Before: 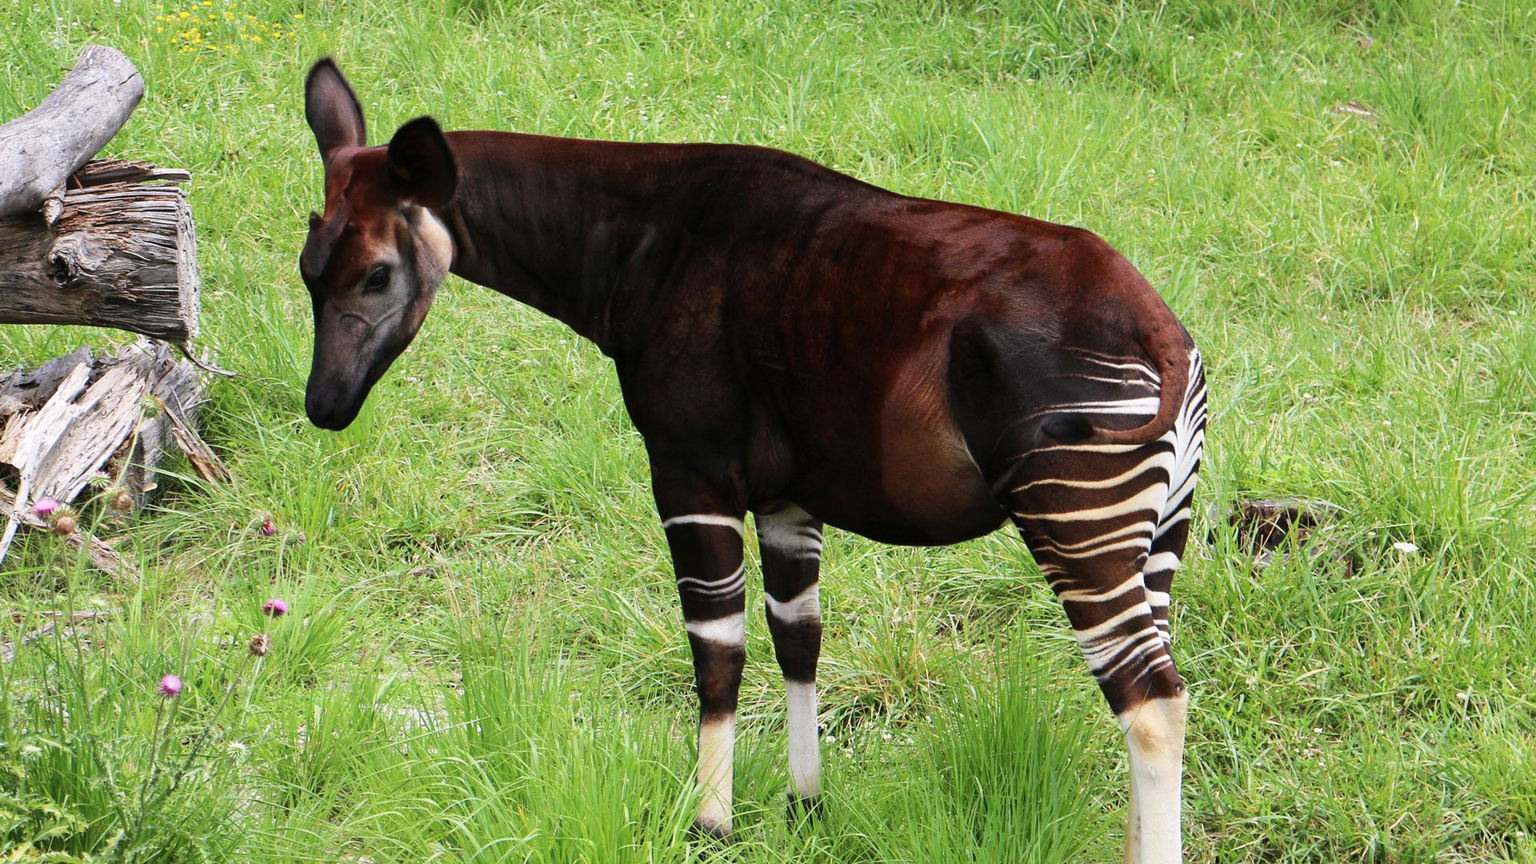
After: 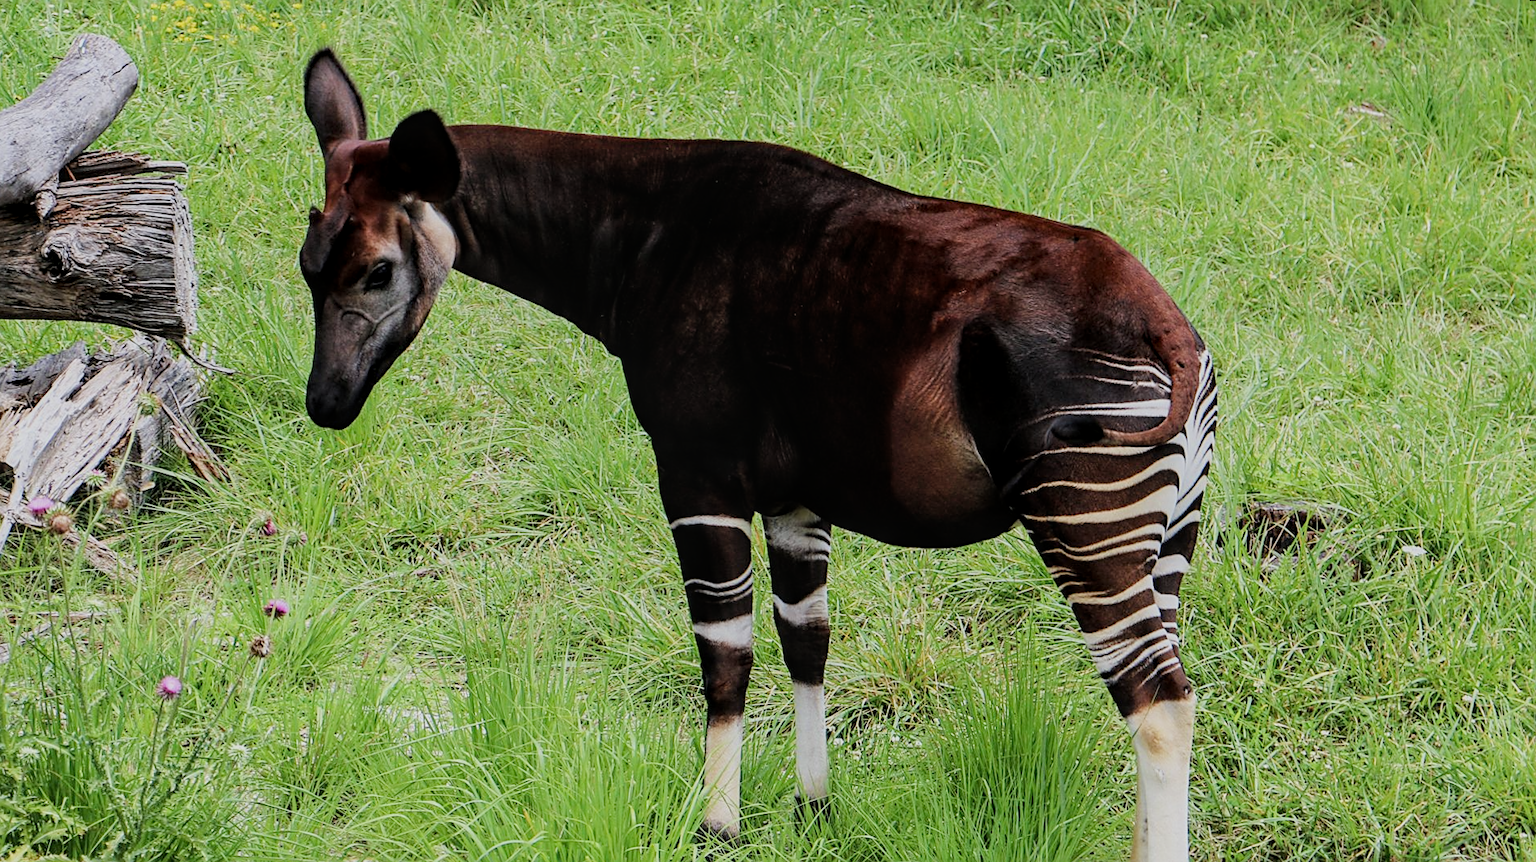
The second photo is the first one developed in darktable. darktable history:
crop: bottom 0.071%
white balance: red 0.982, blue 1.018
rotate and perspective: rotation 0.174°, lens shift (vertical) 0.013, lens shift (horizontal) 0.019, shear 0.001, automatic cropping original format, crop left 0.007, crop right 0.991, crop top 0.016, crop bottom 0.997
local contrast: on, module defaults
filmic rgb: black relative exposure -7.65 EV, white relative exposure 4.56 EV, hardness 3.61
sharpen: on, module defaults
